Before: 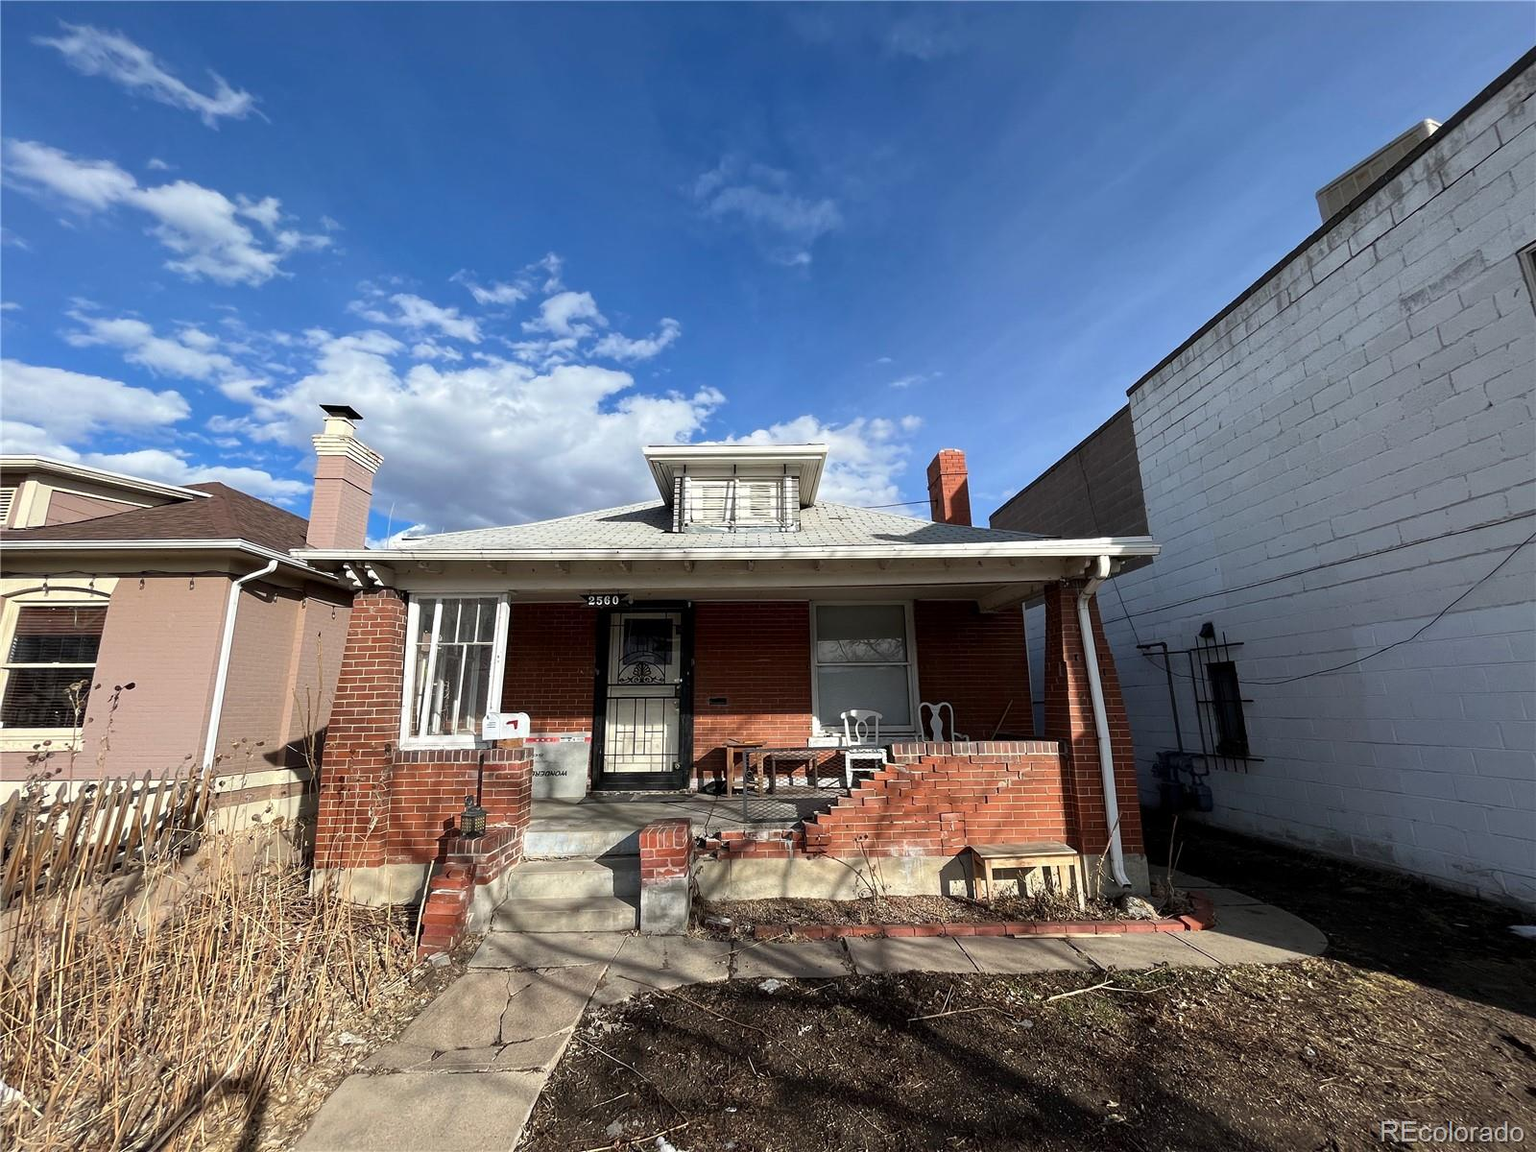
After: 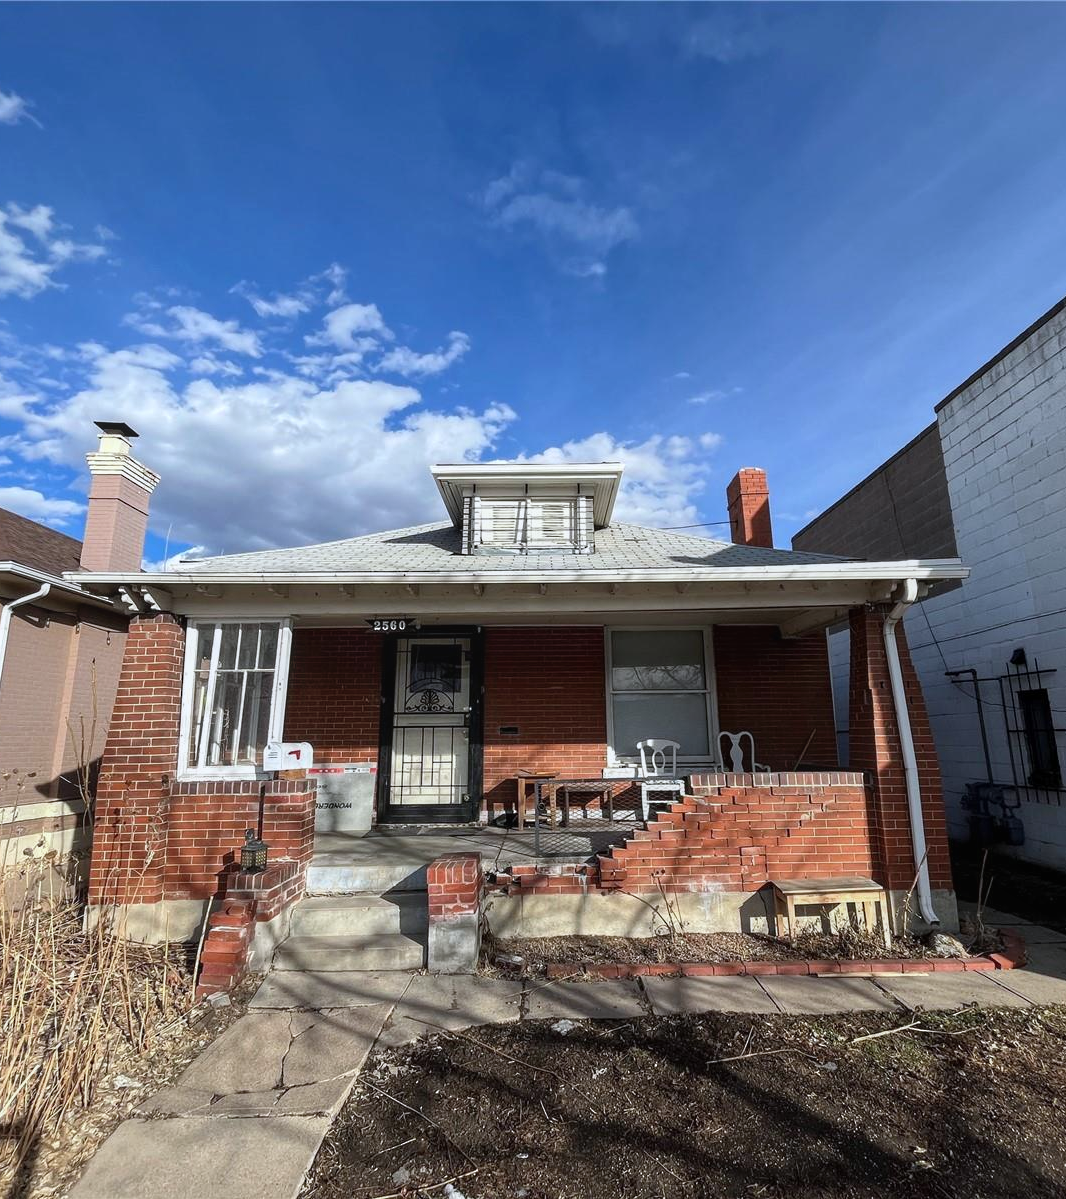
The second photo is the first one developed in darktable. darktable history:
local contrast: detail 110%
sharpen: radius 2.883, amount 0.868, threshold 47.523
white balance: red 0.976, blue 1.04
crop and rotate: left 15.055%, right 18.278%
